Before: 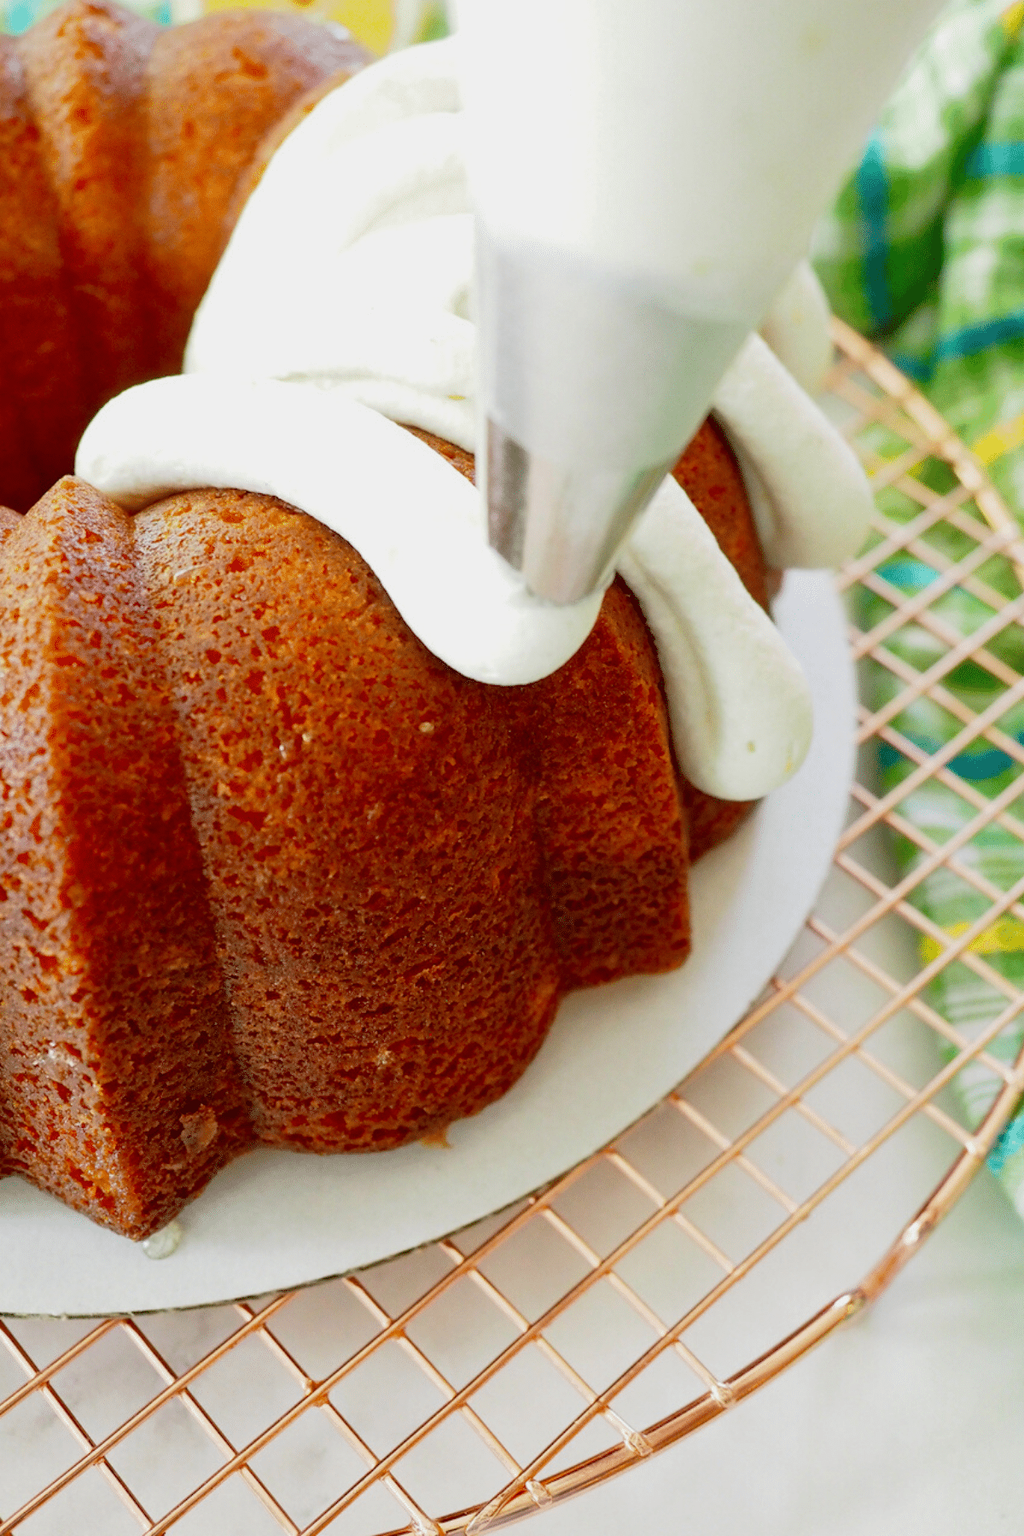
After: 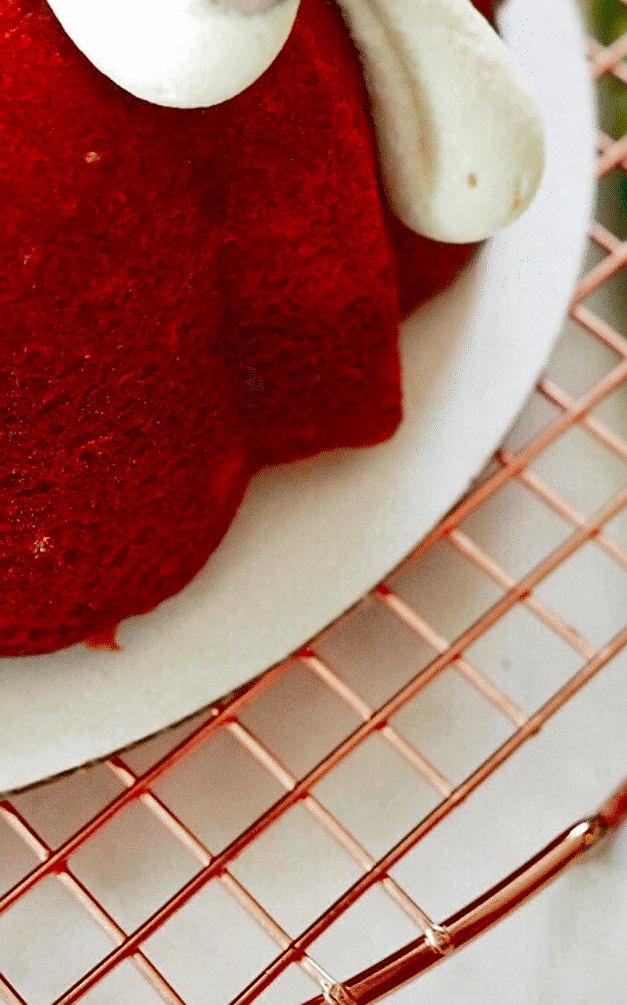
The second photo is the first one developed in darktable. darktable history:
sharpen: on, module defaults
color zones: curves: ch0 [(0, 0.299) (0.25, 0.383) (0.456, 0.352) (0.736, 0.571)]; ch1 [(0, 0.63) (0.151, 0.568) (0.254, 0.416) (0.47, 0.558) (0.732, 0.37) (0.909, 0.492)]; ch2 [(0.004, 0.604) (0.158, 0.443) (0.257, 0.403) (0.761, 0.468)]
crop: left 34.02%, top 38.644%, right 13.693%, bottom 5.474%
contrast brightness saturation: contrast 0.185, saturation 0.303
shadows and highlights: radius 169.45, shadows 28, white point adjustment 3.13, highlights -68.59, soften with gaussian
